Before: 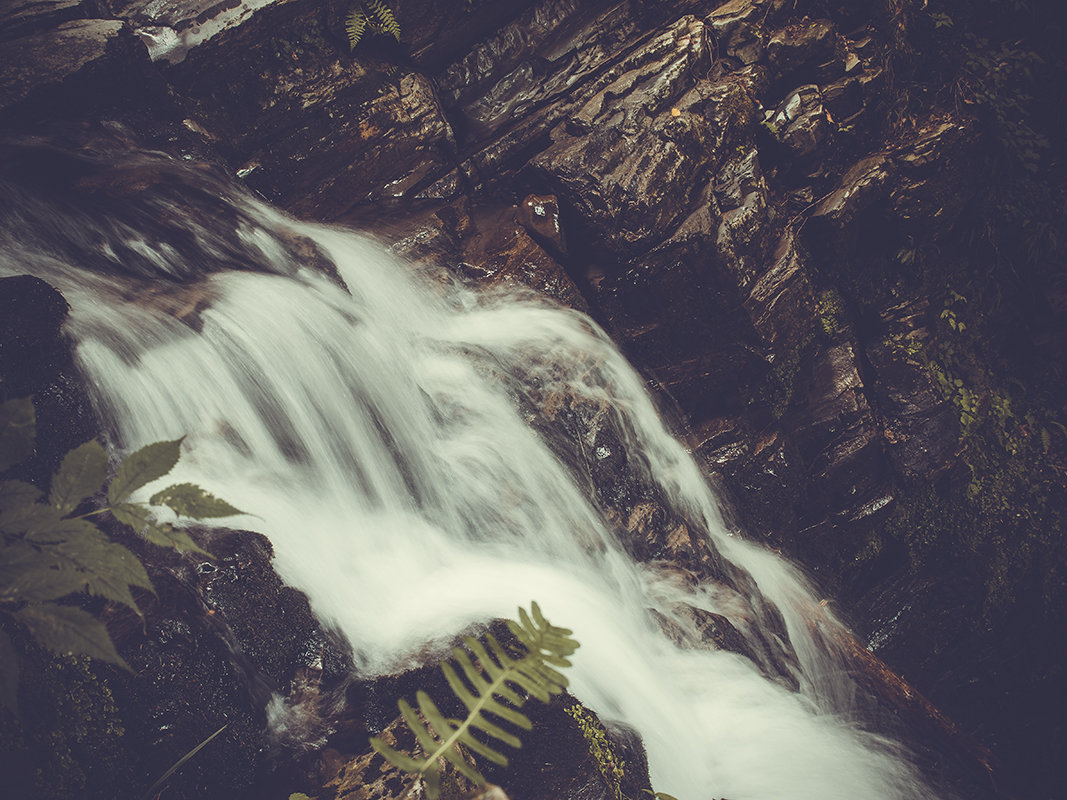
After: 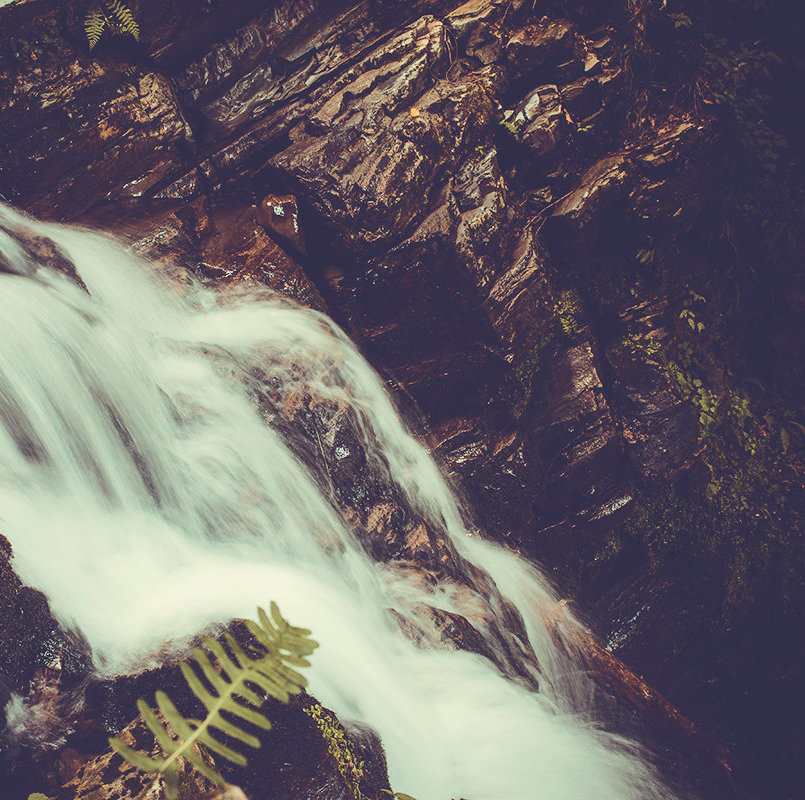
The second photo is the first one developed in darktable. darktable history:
velvia: on, module defaults
crop and rotate: left 24.494%
tone curve: curves: ch0 [(0, 0) (0.003, 0.1) (0.011, 0.101) (0.025, 0.11) (0.044, 0.126) (0.069, 0.14) (0.1, 0.158) (0.136, 0.18) (0.177, 0.206) (0.224, 0.243) (0.277, 0.293) (0.335, 0.36) (0.399, 0.446) (0.468, 0.537) (0.543, 0.618) (0.623, 0.694) (0.709, 0.763) (0.801, 0.836) (0.898, 0.908) (1, 1)], color space Lab, independent channels, preserve colors none
